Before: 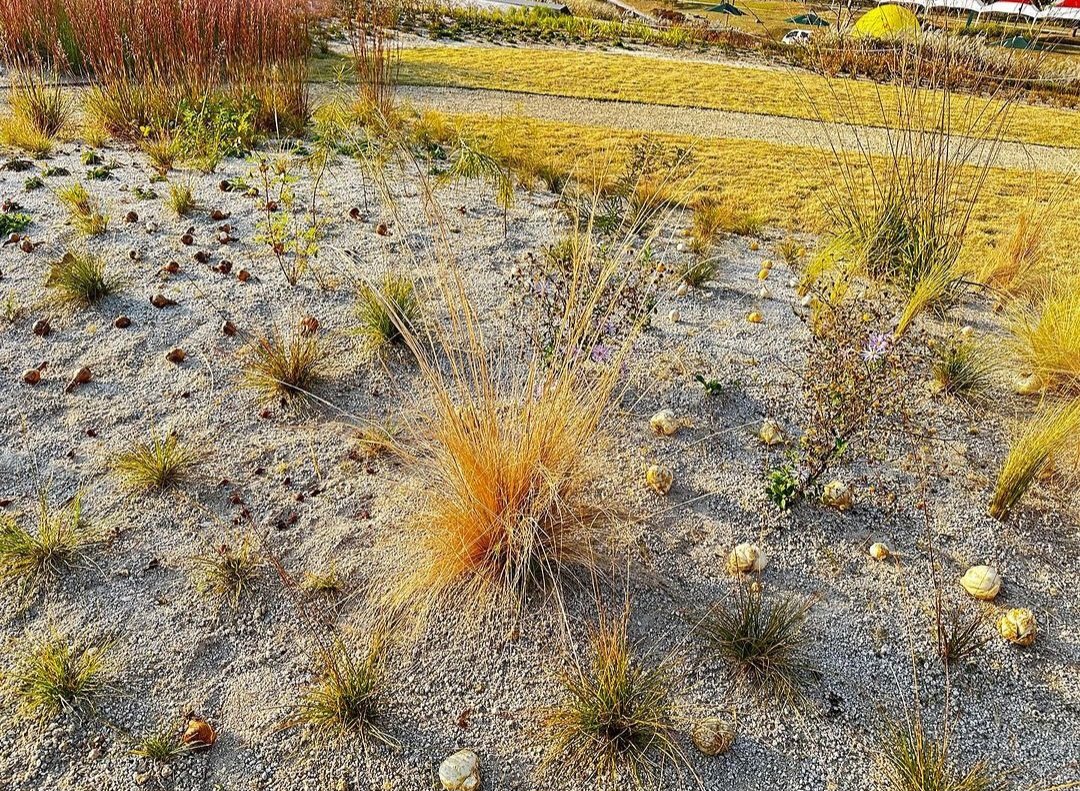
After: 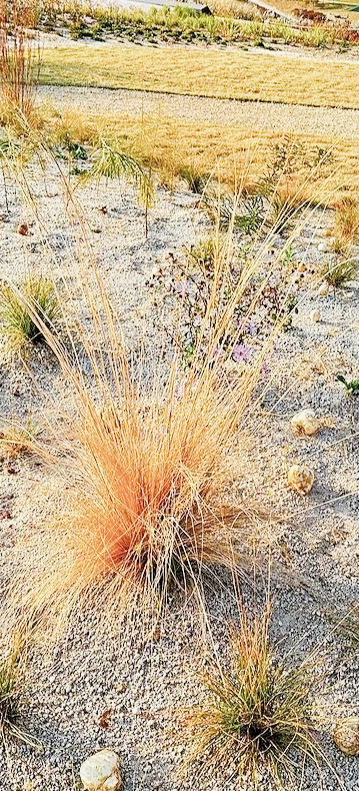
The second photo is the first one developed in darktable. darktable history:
crop: left 33.258%, right 33.448%
exposure: exposure 1.255 EV, compensate highlight preservation false
filmic rgb: black relative exposure -8.53 EV, white relative exposure 5.51 EV, threshold 2.97 EV, hardness 3.38, contrast 1.016, add noise in highlights 0.002, color science v3 (2019), use custom middle-gray values true, contrast in highlights soft, enable highlight reconstruction true
